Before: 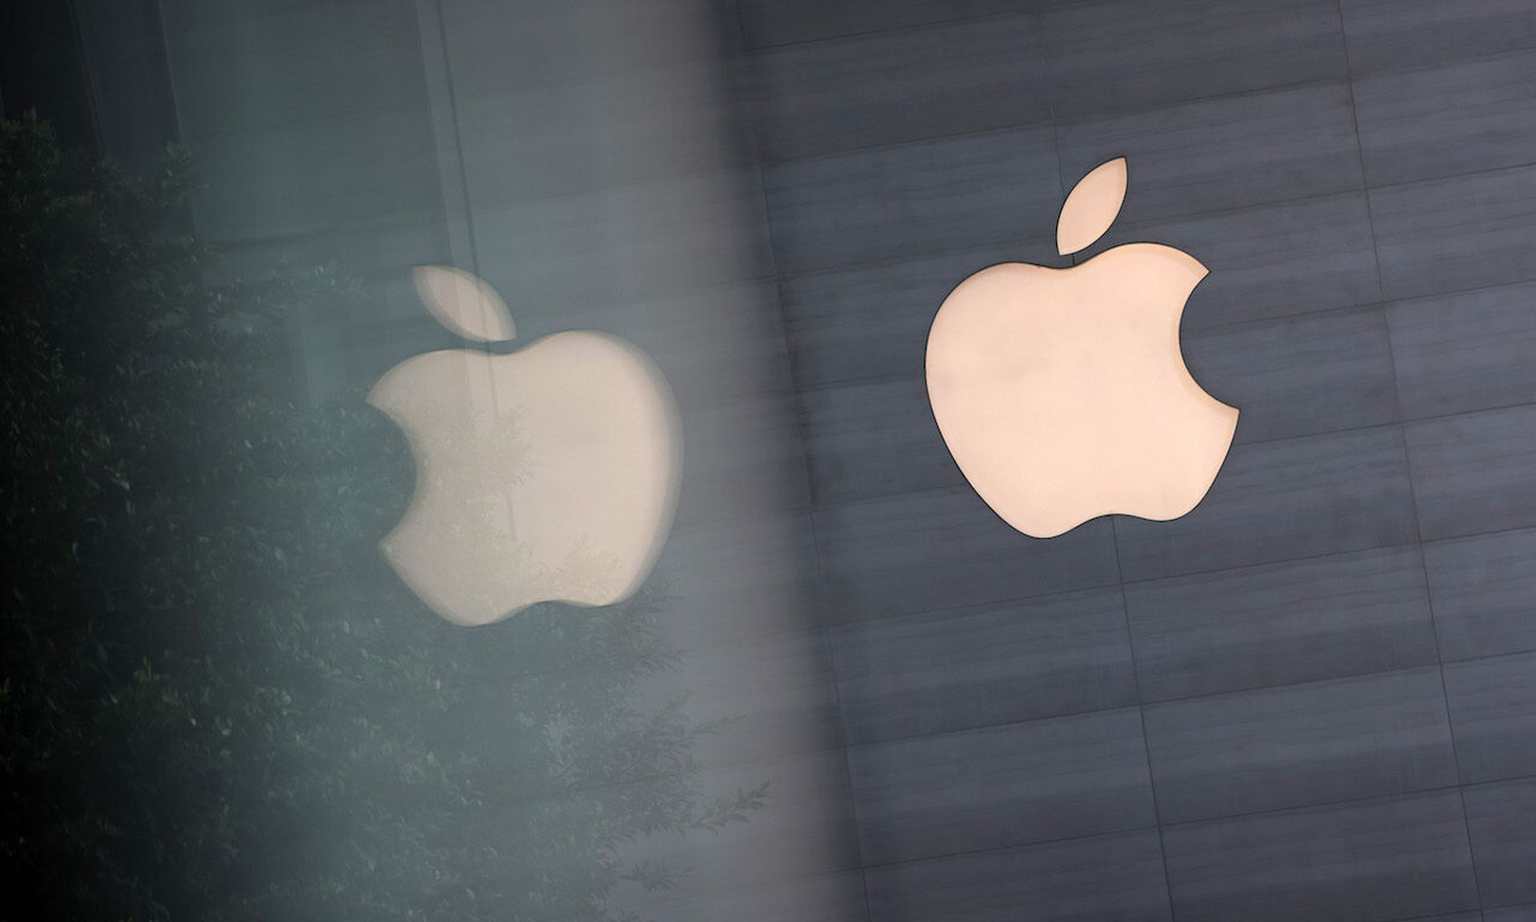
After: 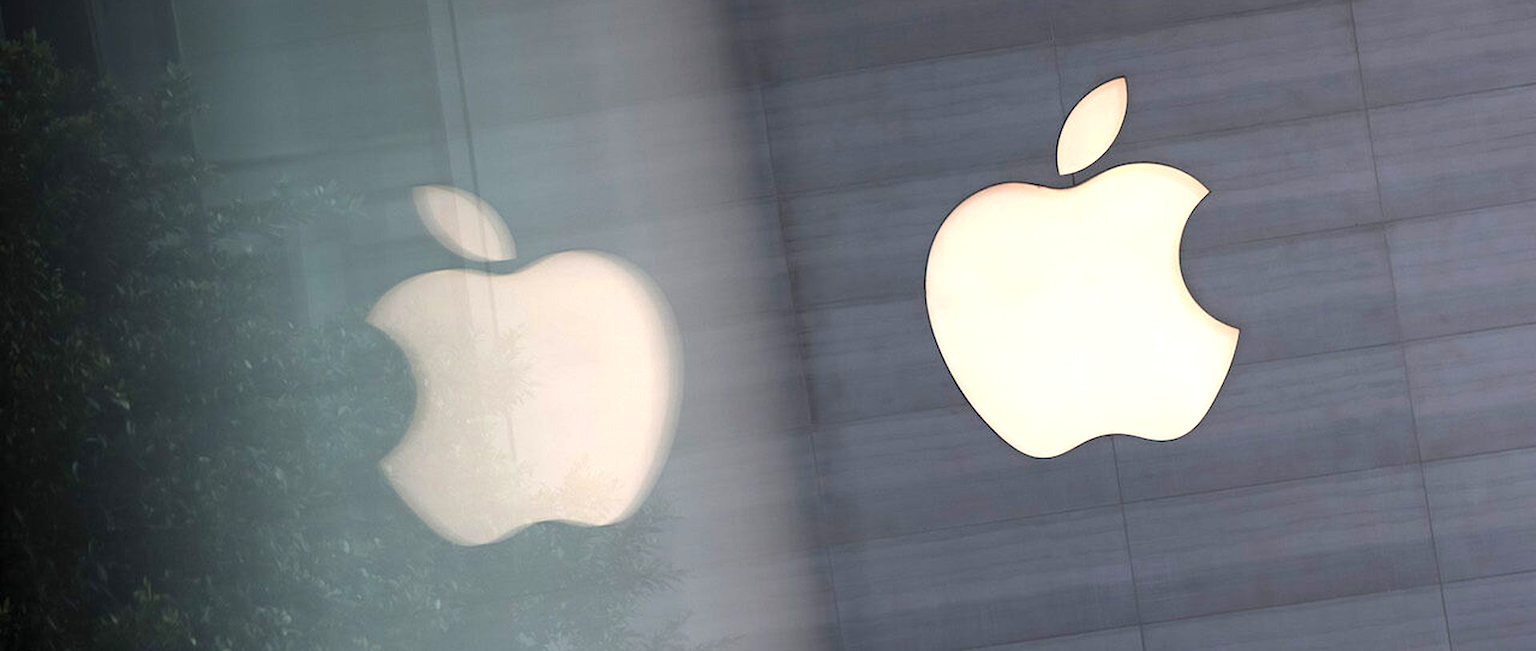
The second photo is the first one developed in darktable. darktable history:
exposure: black level correction 0, exposure 0.691 EV, compensate highlight preservation false
crop and rotate: top 8.718%, bottom 20.576%
